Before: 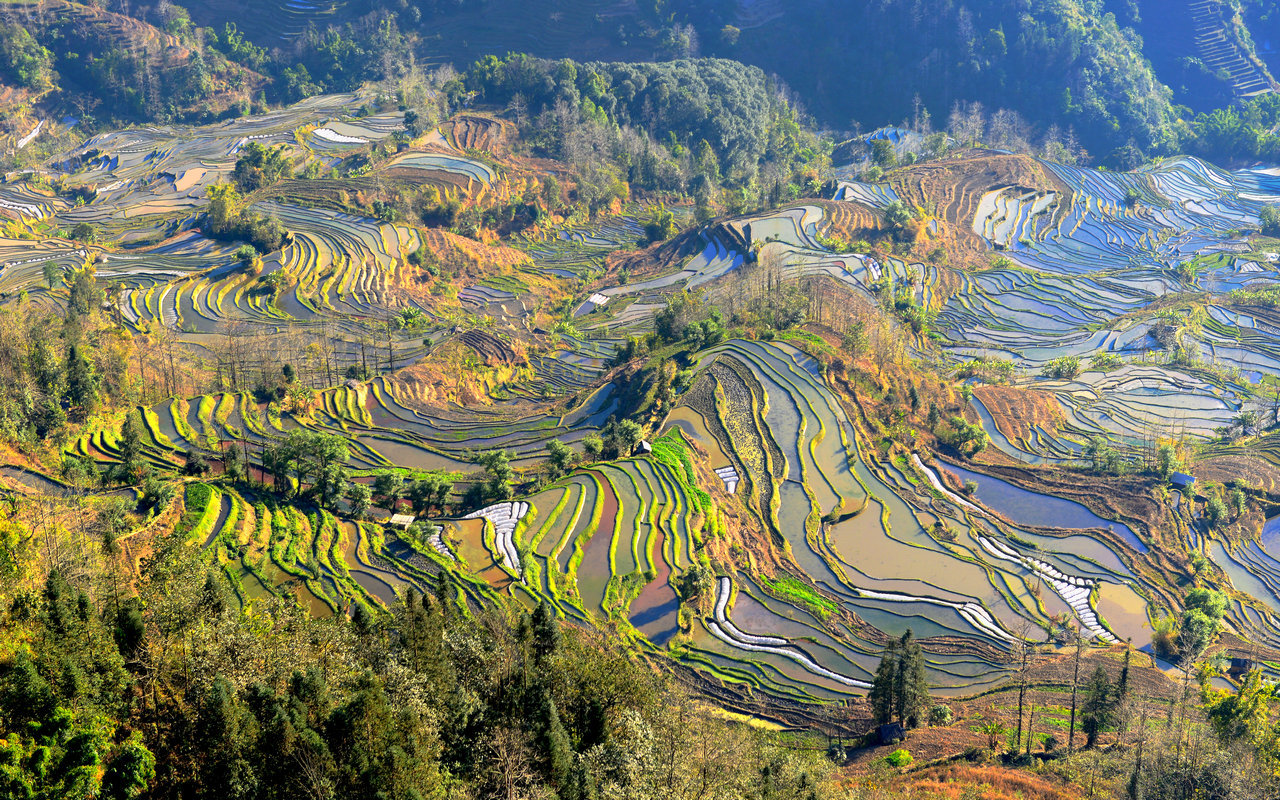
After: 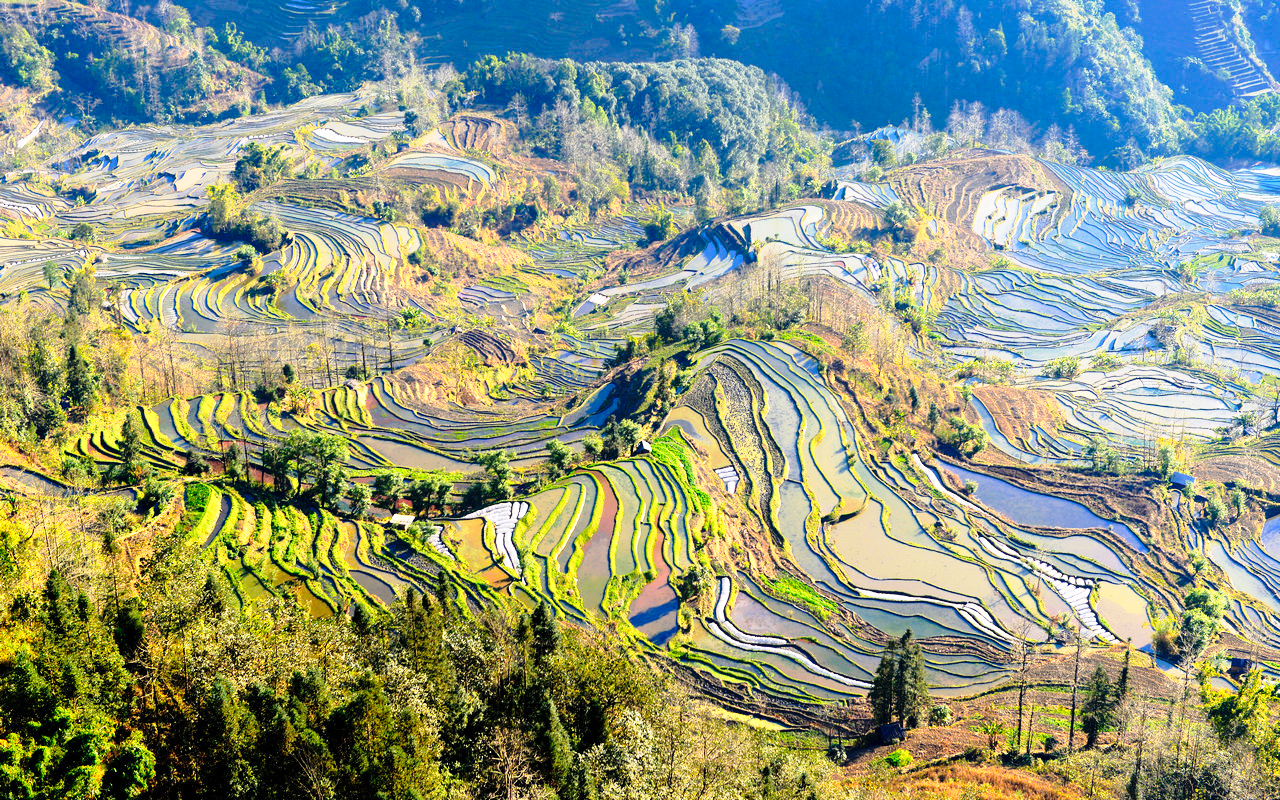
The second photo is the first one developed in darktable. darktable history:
base curve: curves: ch0 [(0, 0) (0.04, 0.03) (0.133, 0.232) (0.448, 0.748) (0.843, 0.968) (1, 1)], preserve colors none
